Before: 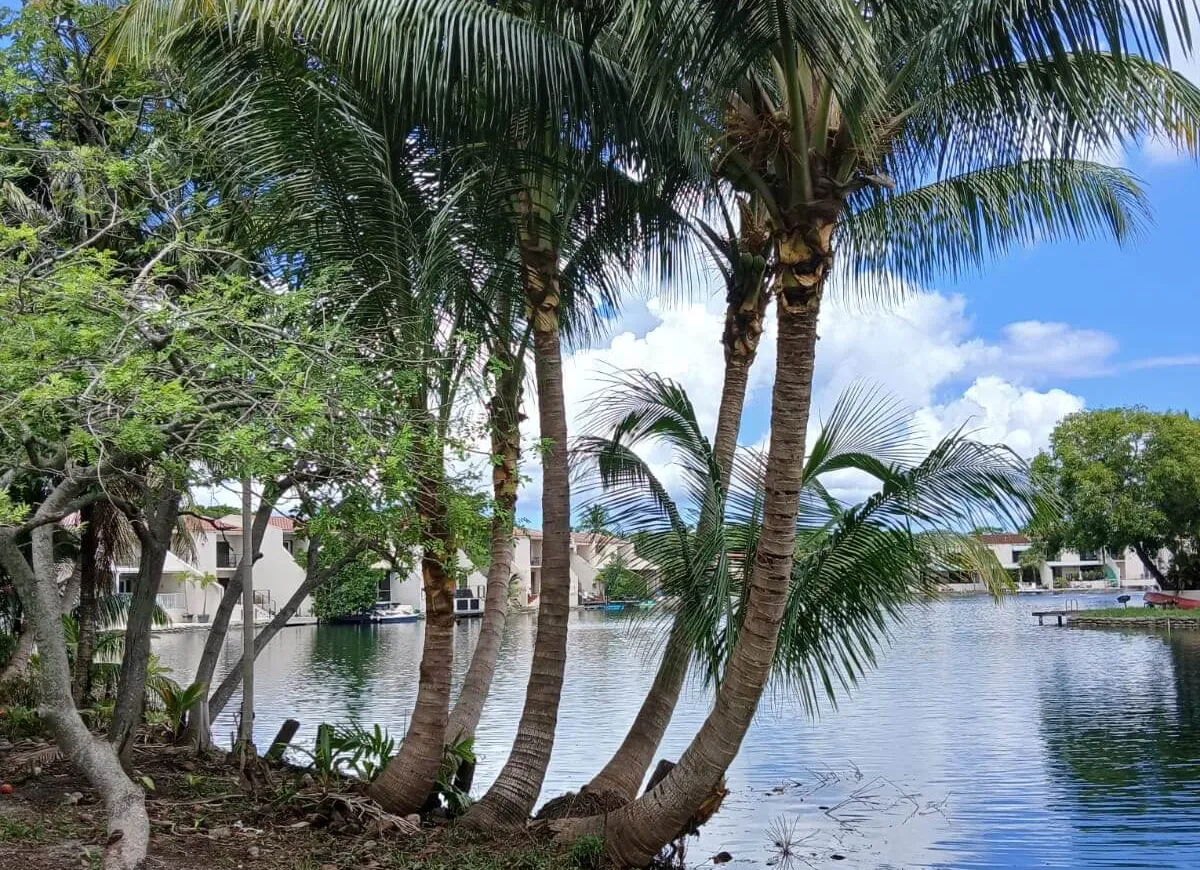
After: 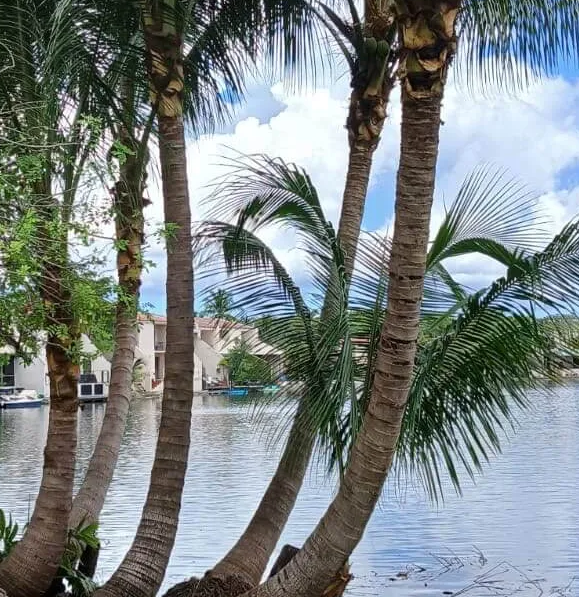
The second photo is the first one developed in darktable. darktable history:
crop: left 31.37%, top 24.759%, right 20.305%, bottom 6.589%
